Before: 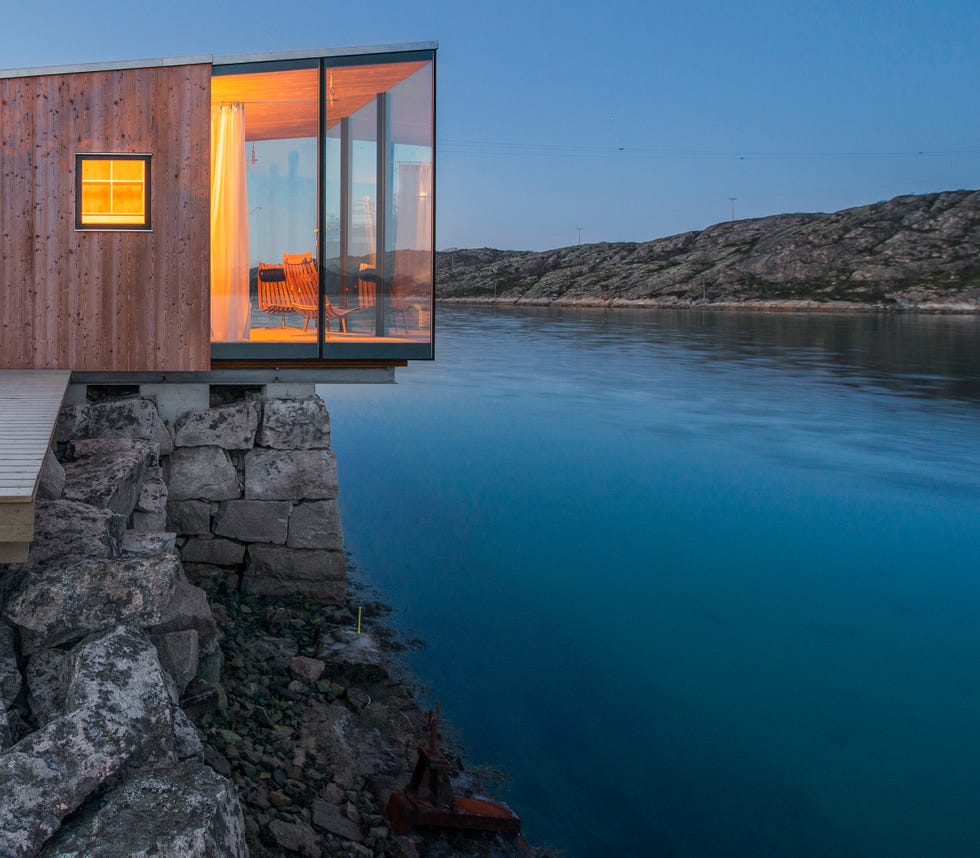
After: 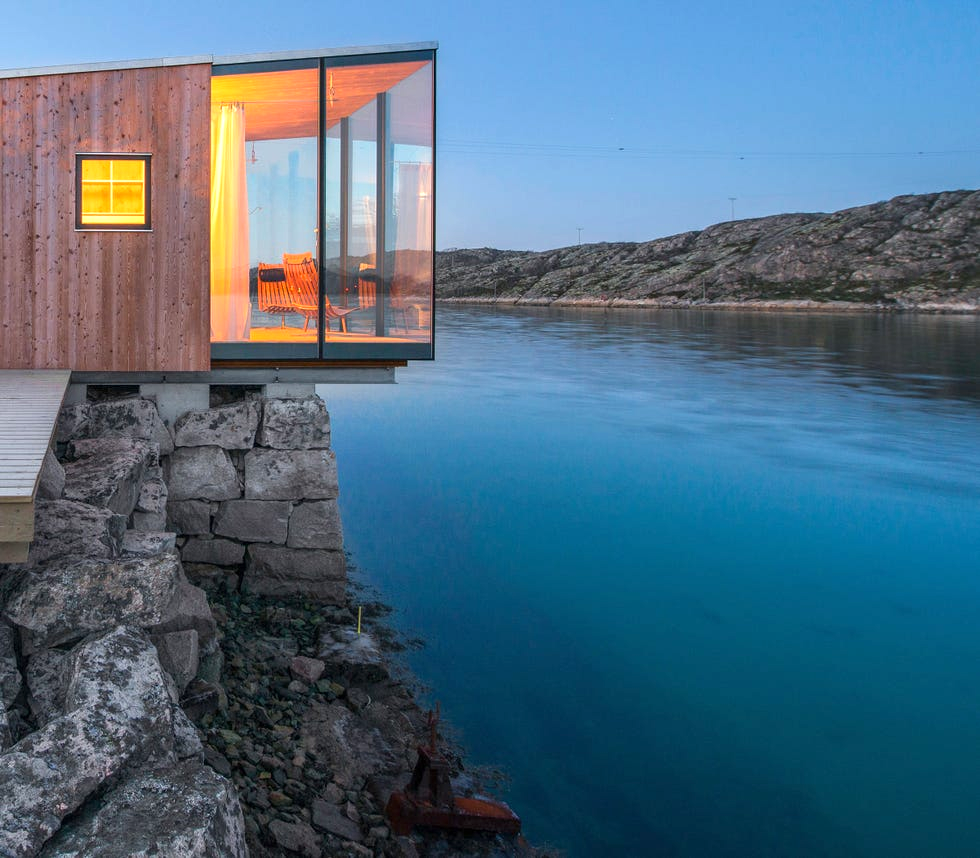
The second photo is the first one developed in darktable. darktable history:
exposure: exposure 0.579 EV, compensate exposure bias true, compensate highlight preservation false
